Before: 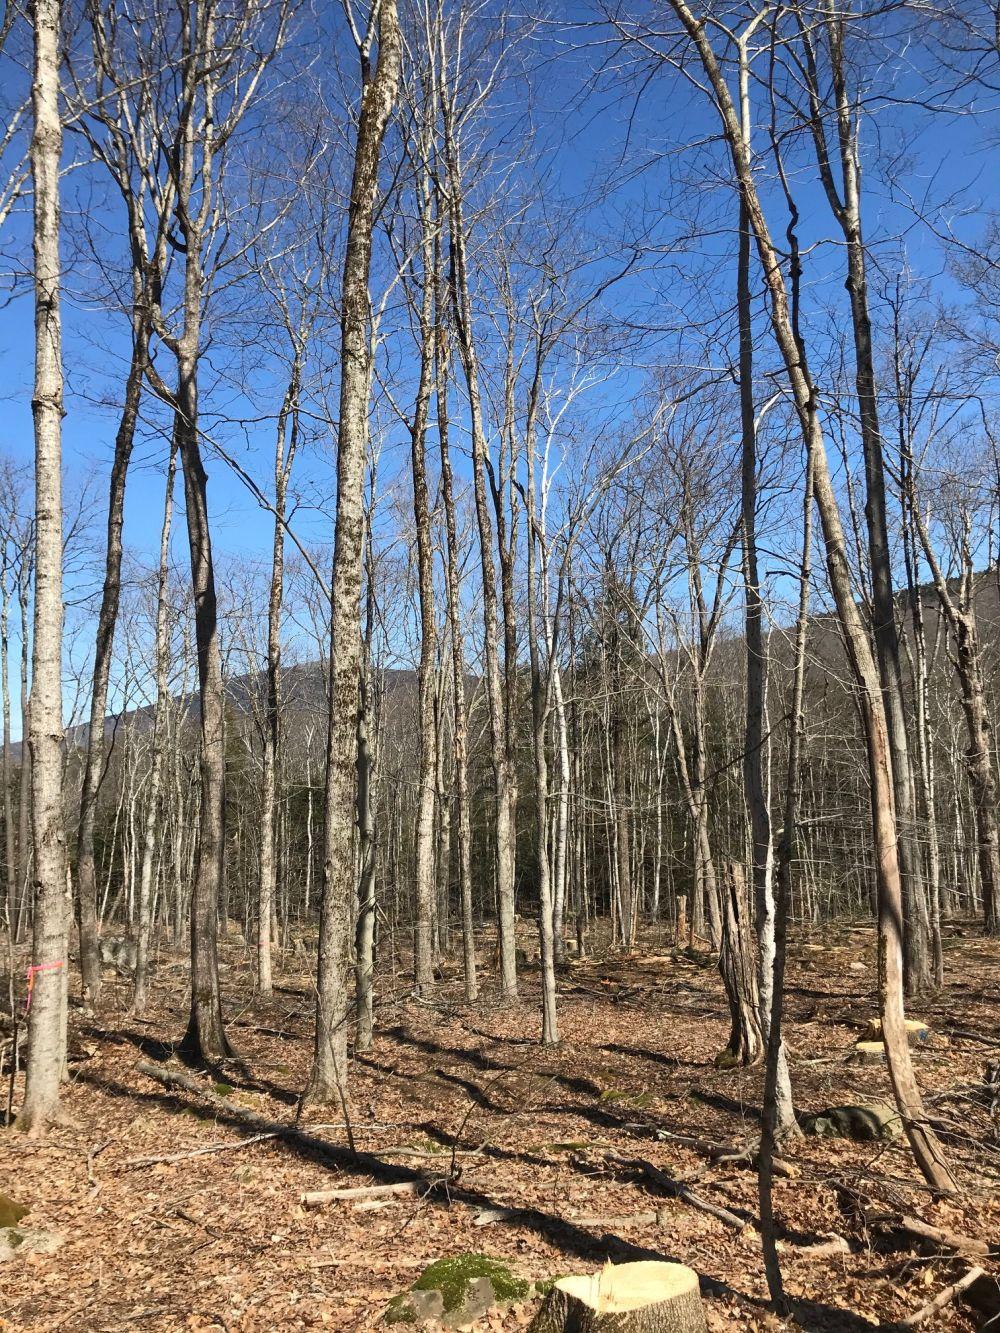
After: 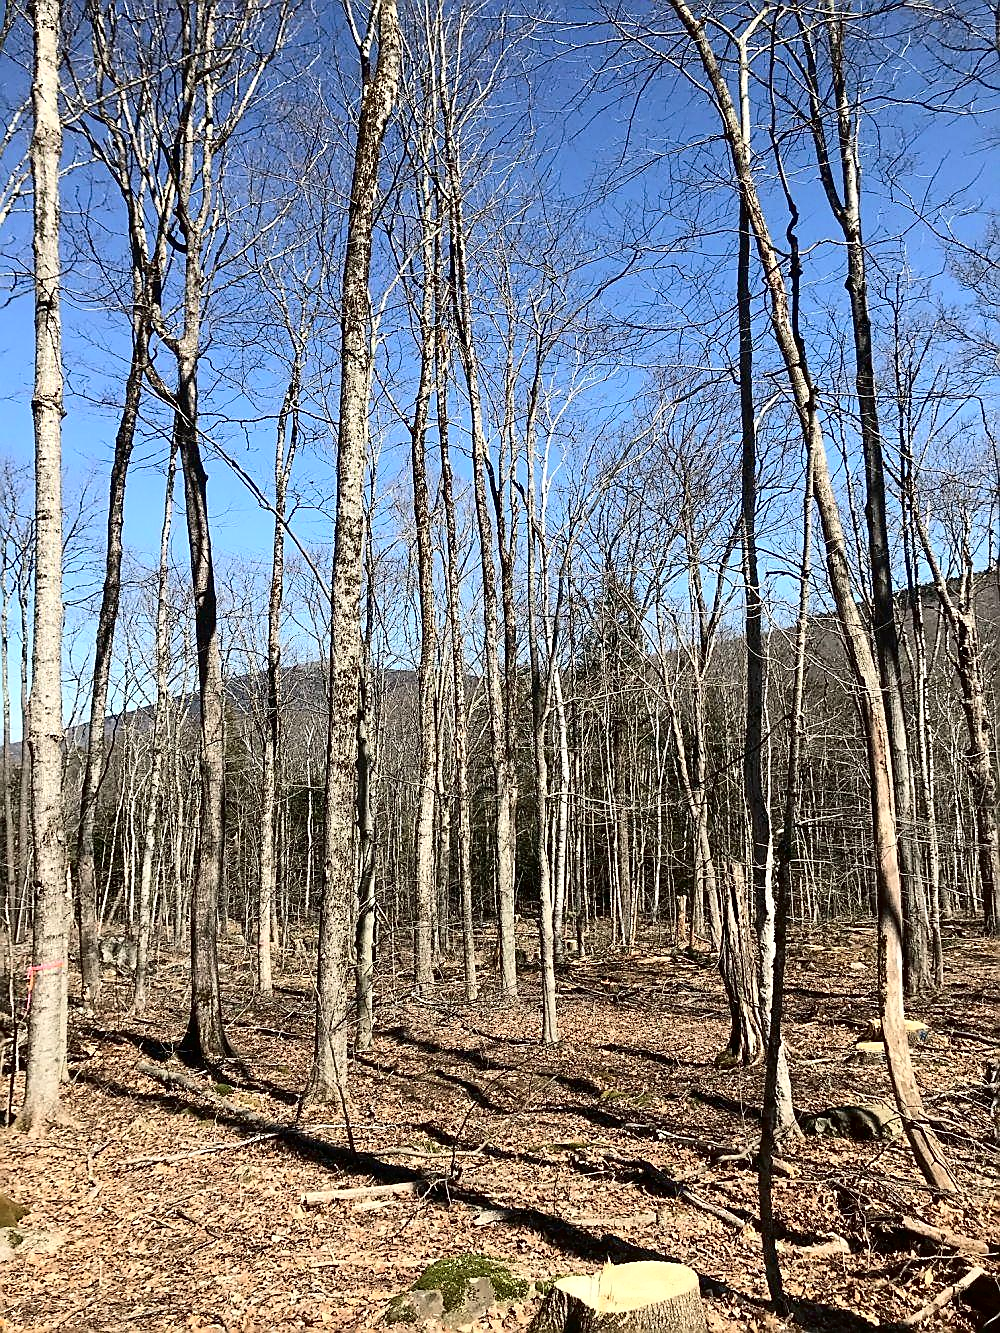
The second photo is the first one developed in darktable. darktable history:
sharpen: radius 1.418, amount 1.25, threshold 0.747
tone curve: curves: ch0 [(0, 0) (0.003, 0) (0.011, 0.002) (0.025, 0.004) (0.044, 0.007) (0.069, 0.015) (0.1, 0.025) (0.136, 0.04) (0.177, 0.09) (0.224, 0.152) (0.277, 0.239) (0.335, 0.335) (0.399, 0.43) (0.468, 0.524) (0.543, 0.621) (0.623, 0.712) (0.709, 0.792) (0.801, 0.871) (0.898, 0.951) (1, 1)], color space Lab, independent channels, preserve colors none
